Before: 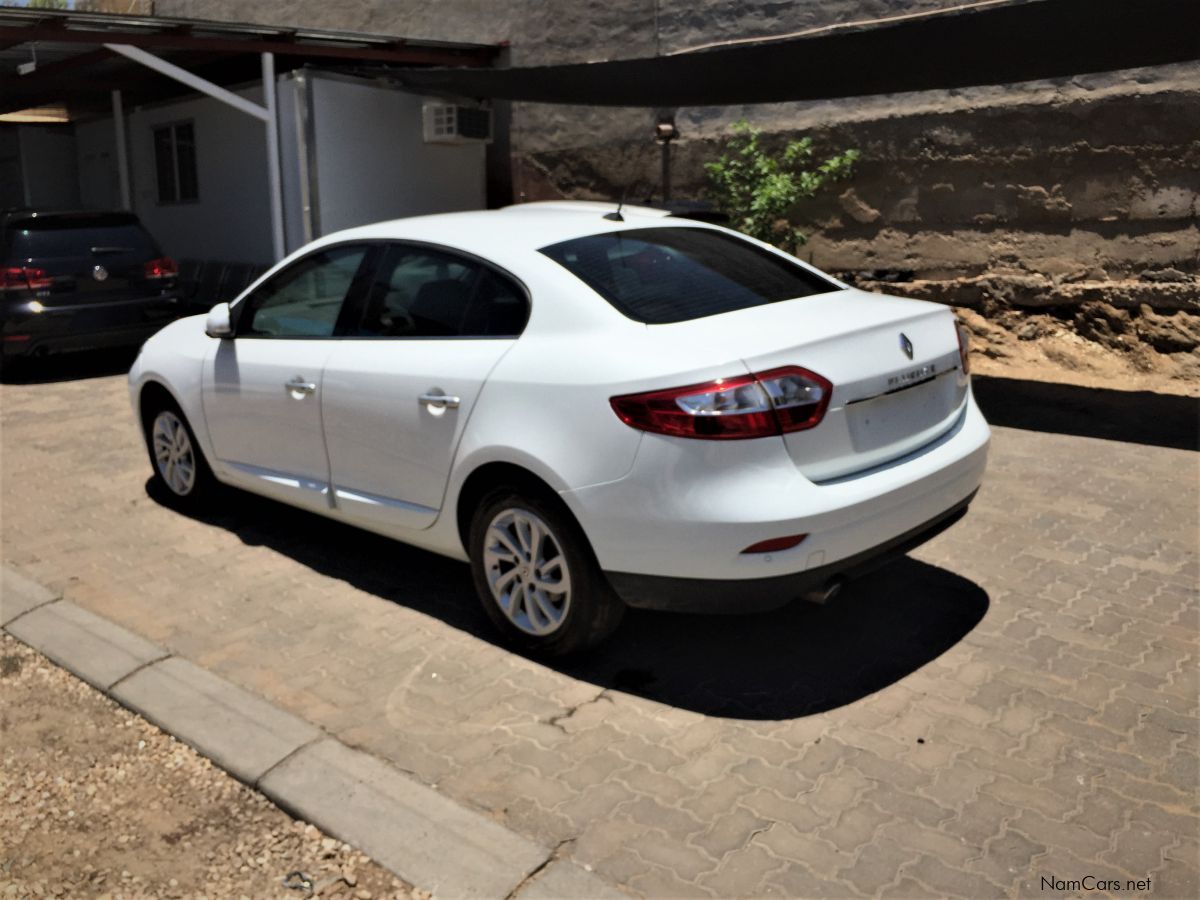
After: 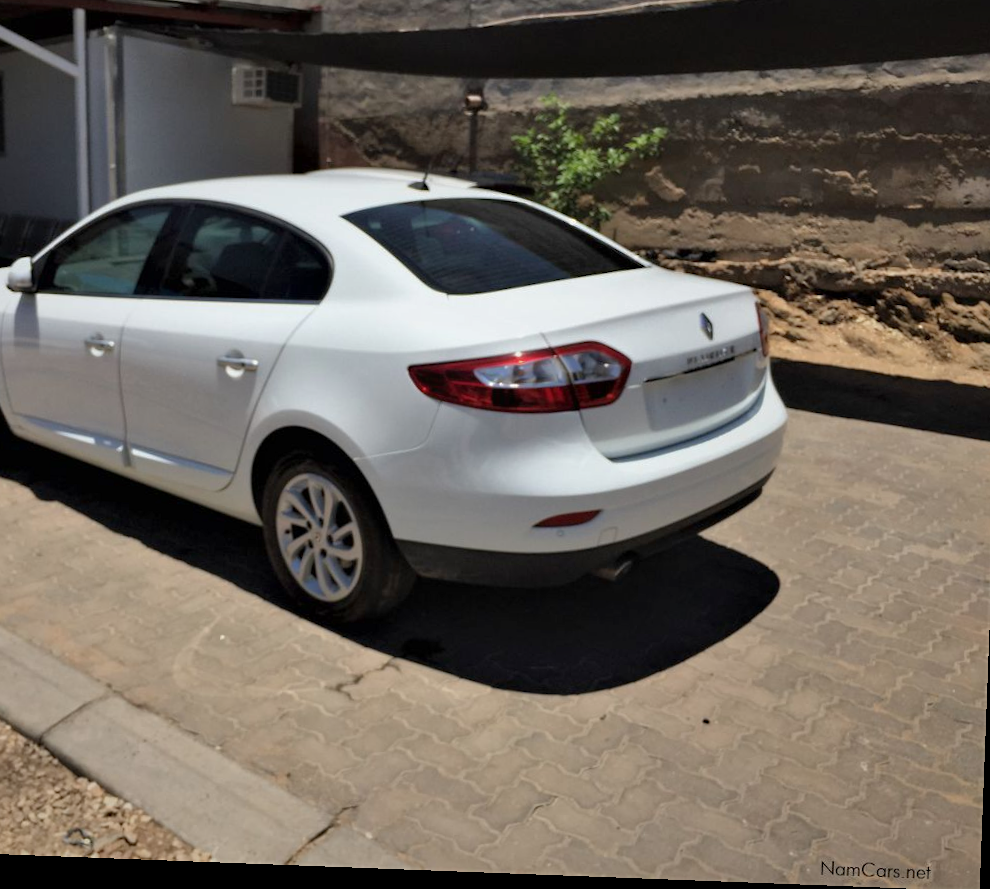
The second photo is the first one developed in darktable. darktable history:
crop and rotate: left 17.959%, top 5.771%, right 1.742%
exposure: exposure 0.2 EV, compensate highlight preservation false
sharpen: radius 5.325, amount 0.312, threshold 26.433
rotate and perspective: rotation 2.17°, automatic cropping off
tone equalizer: -8 EV 0.25 EV, -7 EV 0.417 EV, -6 EV 0.417 EV, -5 EV 0.25 EV, -3 EV -0.25 EV, -2 EV -0.417 EV, -1 EV -0.417 EV, +0 EV -0.25 EV, edges refinement/feathering 500, mask exposure compensation -1.57 EV, preserve details guided filter
bloom: size 9%, threshold 100%, strength 7%
